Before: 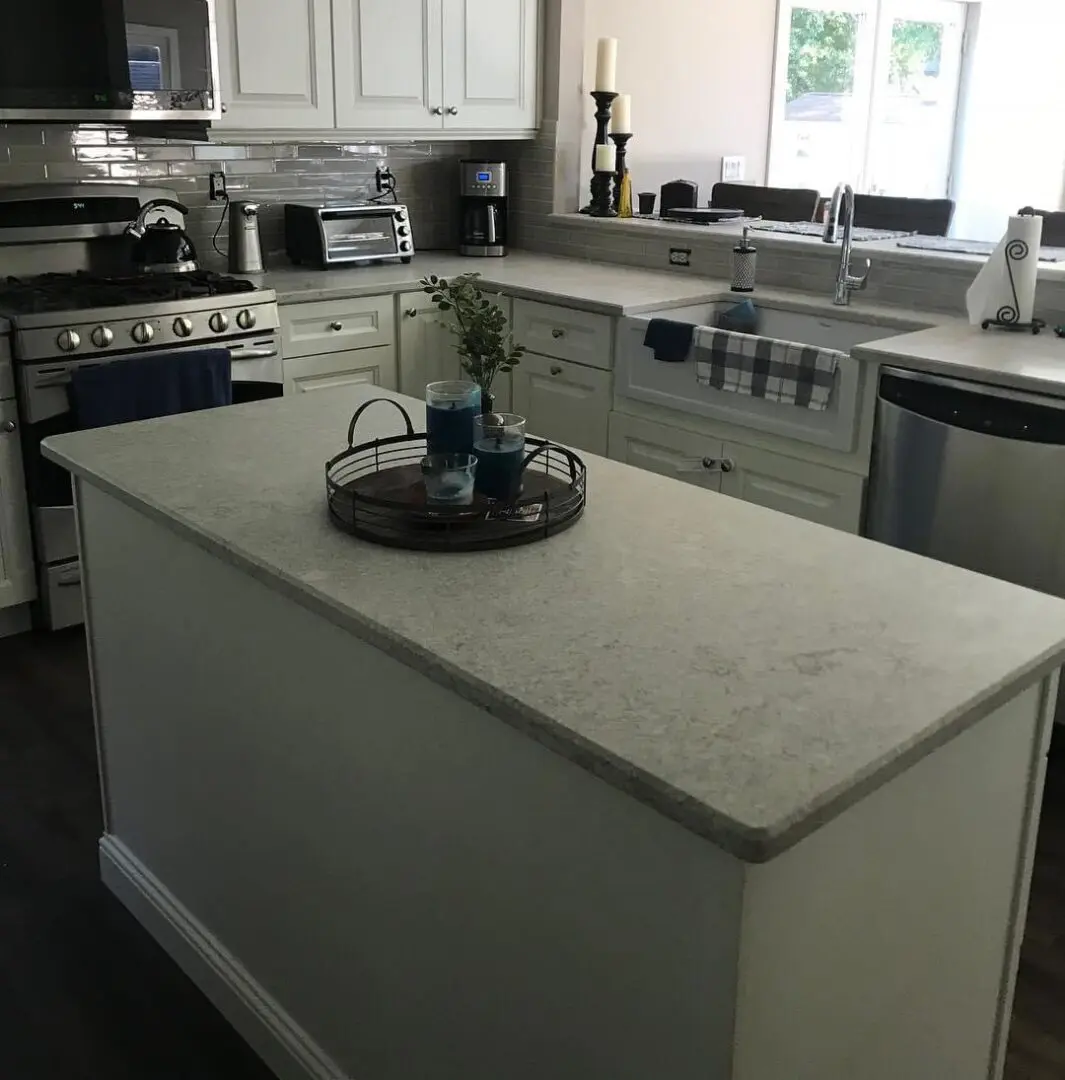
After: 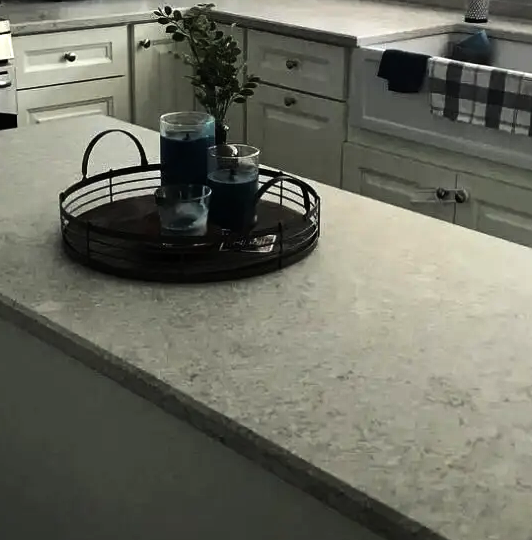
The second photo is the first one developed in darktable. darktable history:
tone equalizer: -8 EV -1.08 EV, -7 EV -1.01 EV, -6 EV -0.867 EV, -5 EV -0.578 EV, -3 EV 0.578 EV, -2 EV 0.867 EV, -1 EV 1.01 EV, +0 EV 1.08 EV, edges refinement/feathering 500, mask exposure compensation -1.57 EV, preserve details no
exposure: compensate highlight preservation false
crop: left 25%, top 25%, right 25%, bottom 25%
